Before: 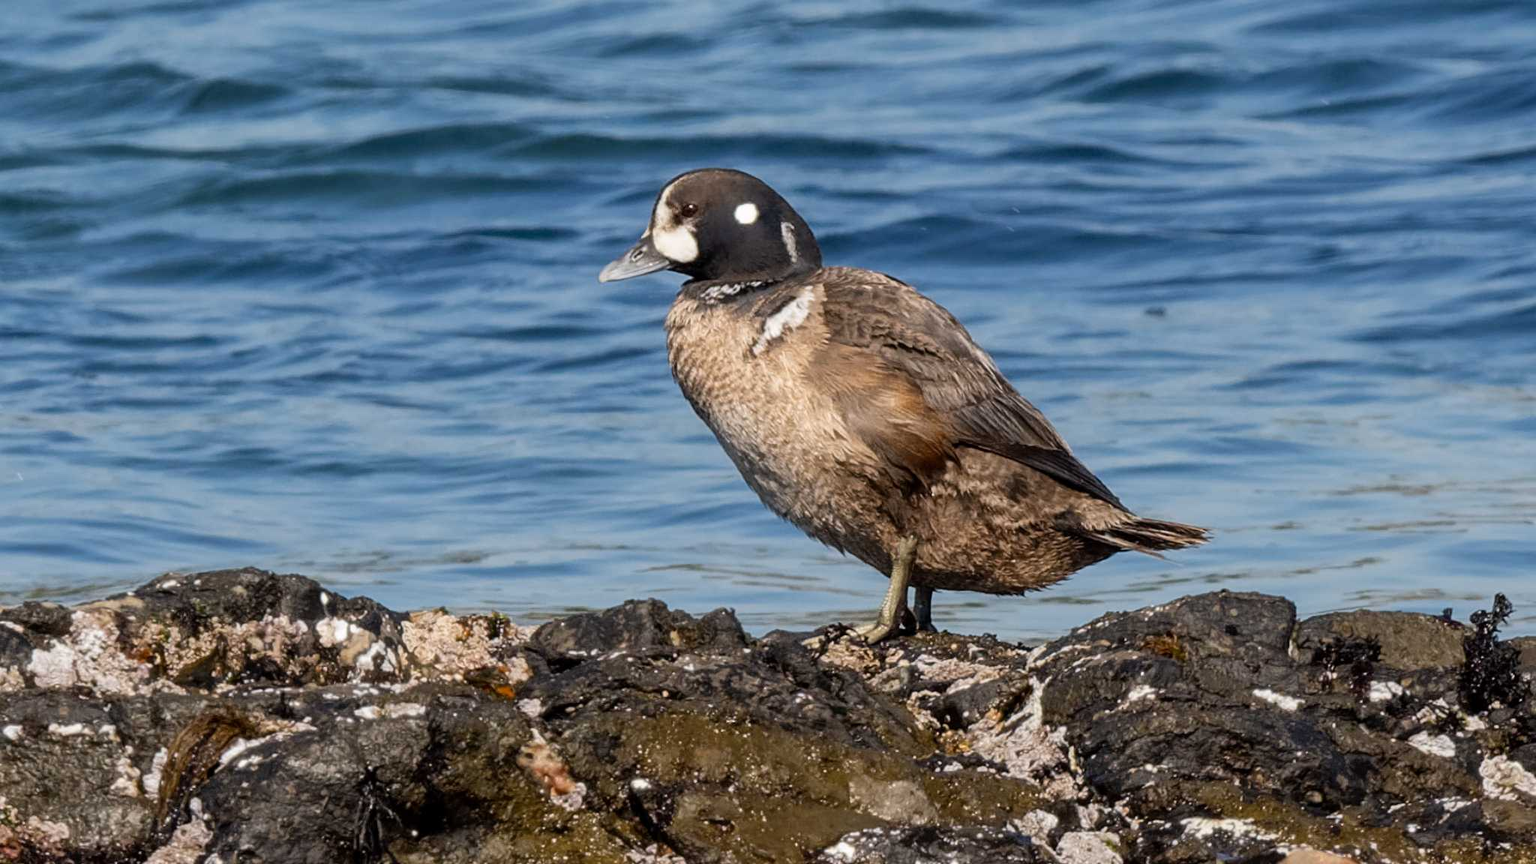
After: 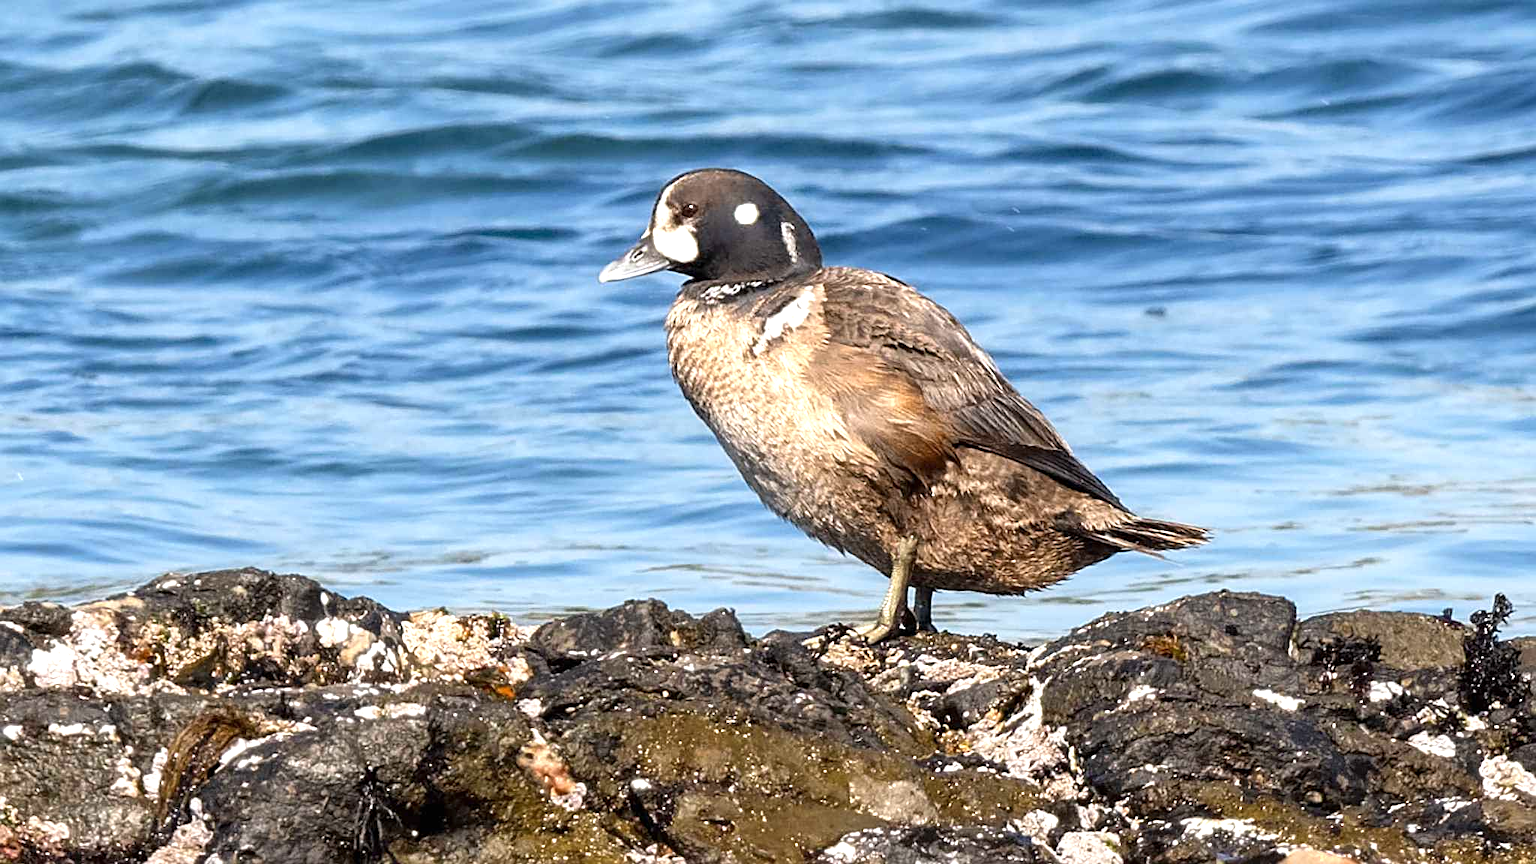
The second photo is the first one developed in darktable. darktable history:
sharpen: amount 0.491
exposure: black level correction 0, exposure 1 EV, compensate highlight preservation false
